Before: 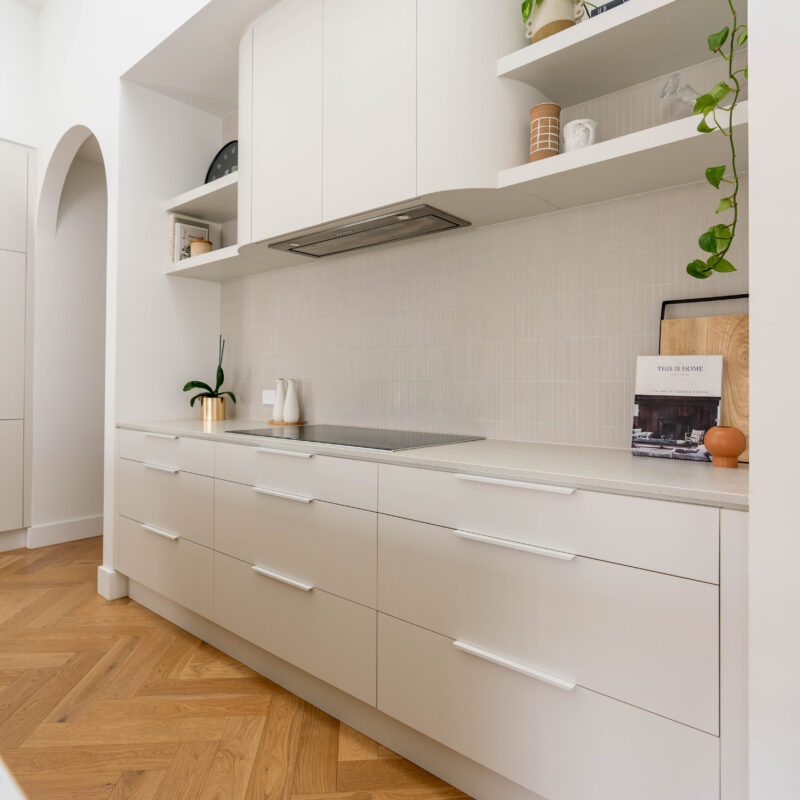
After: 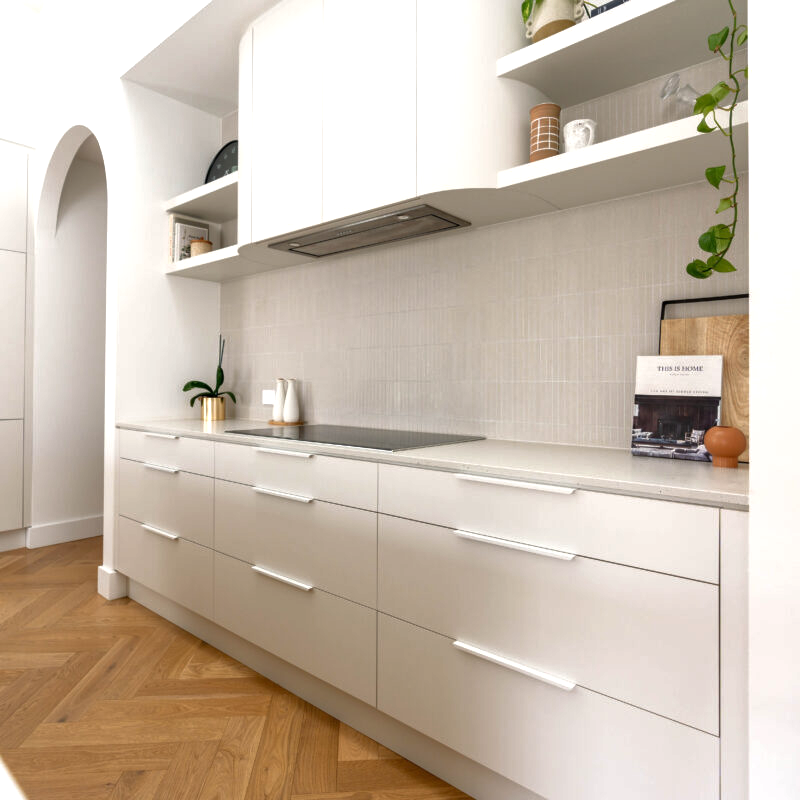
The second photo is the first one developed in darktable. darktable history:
tone equalizer: -8 EV 0.001 EV, -7 EV -0.002 EV, -6 EV 0.002 EV, -5 EV -0.067 EV, -4 EV -0.155 EV, -3 EV -0.141 EV, -2 EV 0.226 EV, -1 EV 0.727 EV, +0 EV 0.478 EV, edges refinement/feathering 500, mask exposure compensation -1.57 EV, preserve details no
